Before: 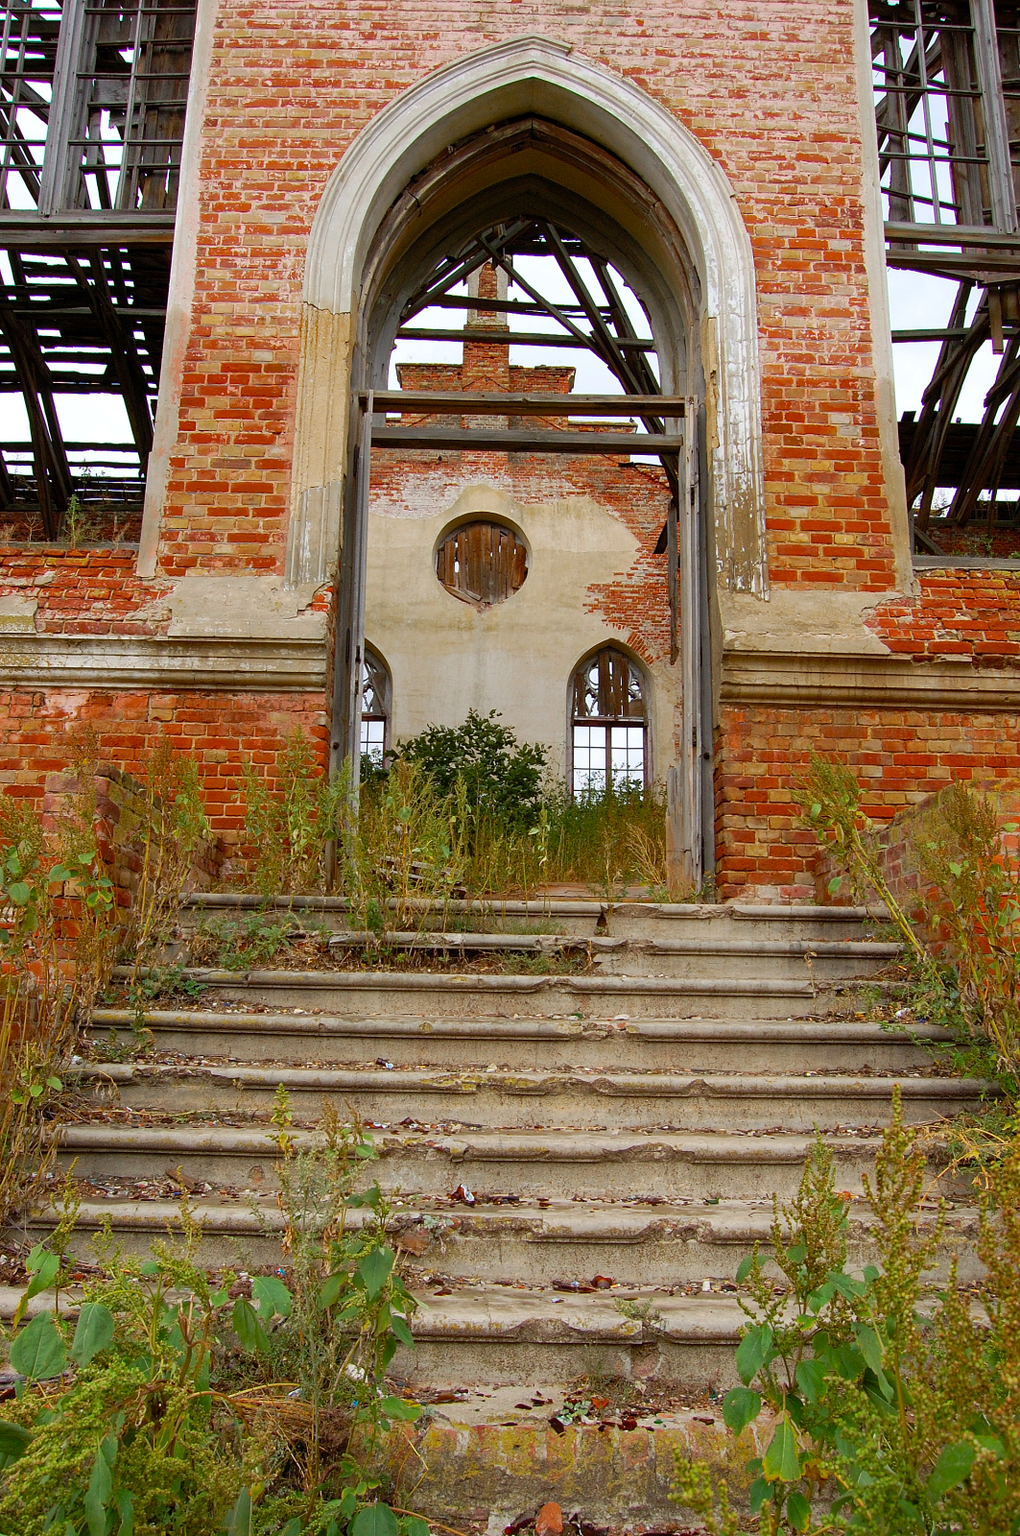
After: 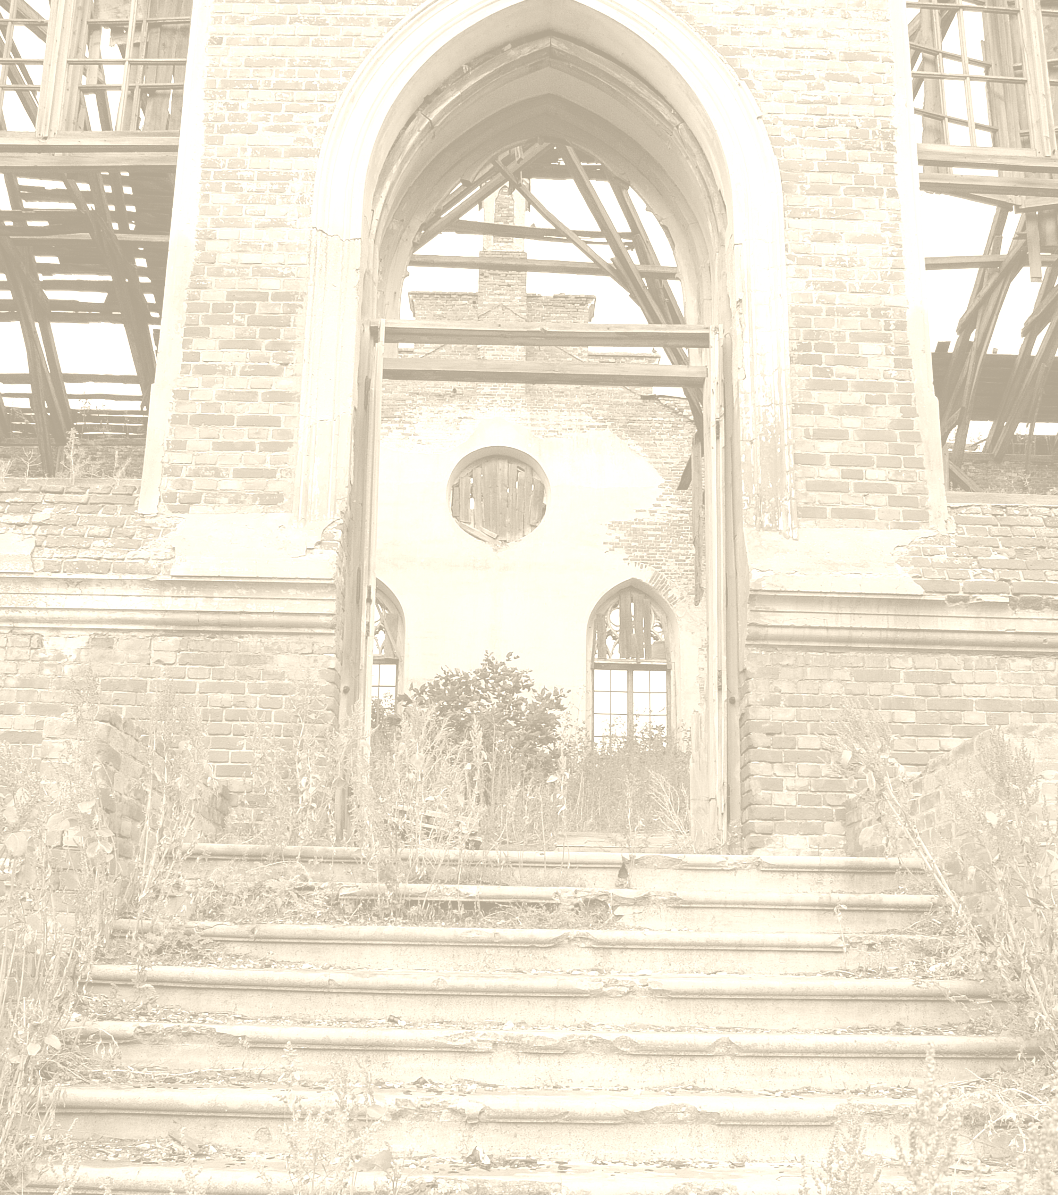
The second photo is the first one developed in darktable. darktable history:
crop: left 0.387%, top 5.469%, bottom 19.809%
colorize: hue 36°, saturation 71%, lightness 80.79%
